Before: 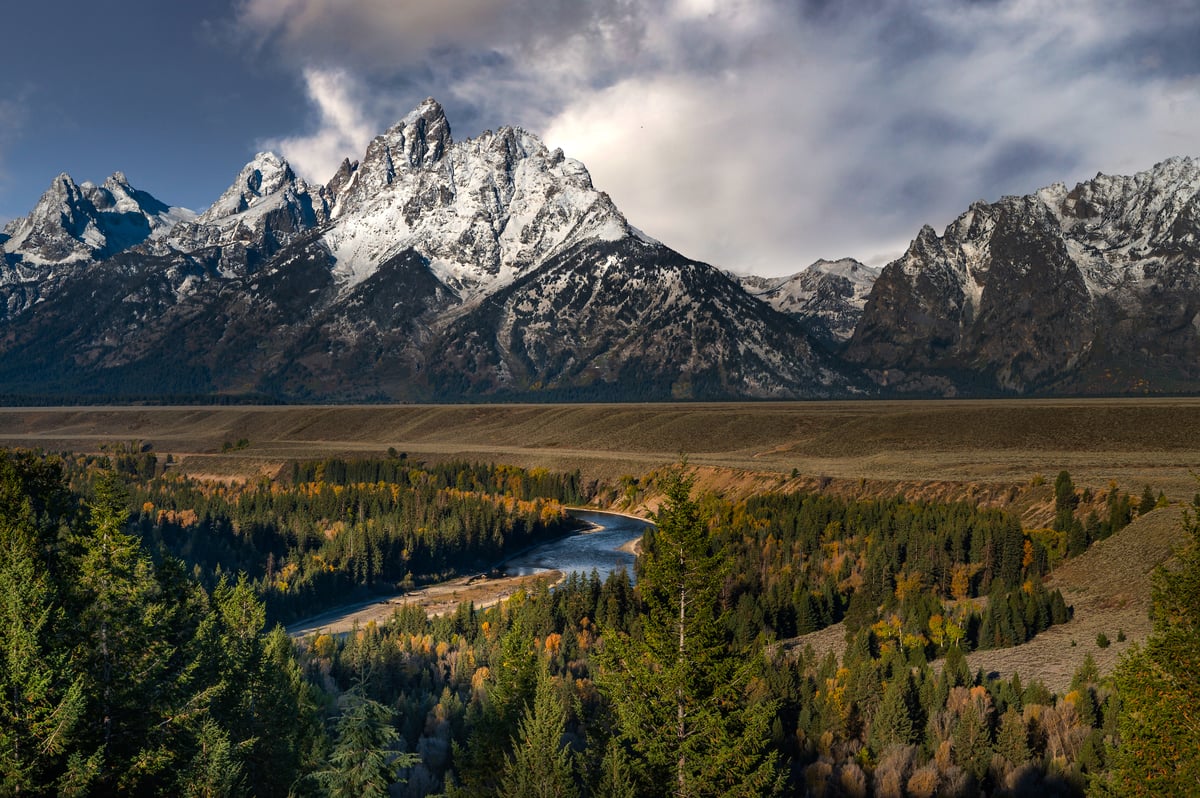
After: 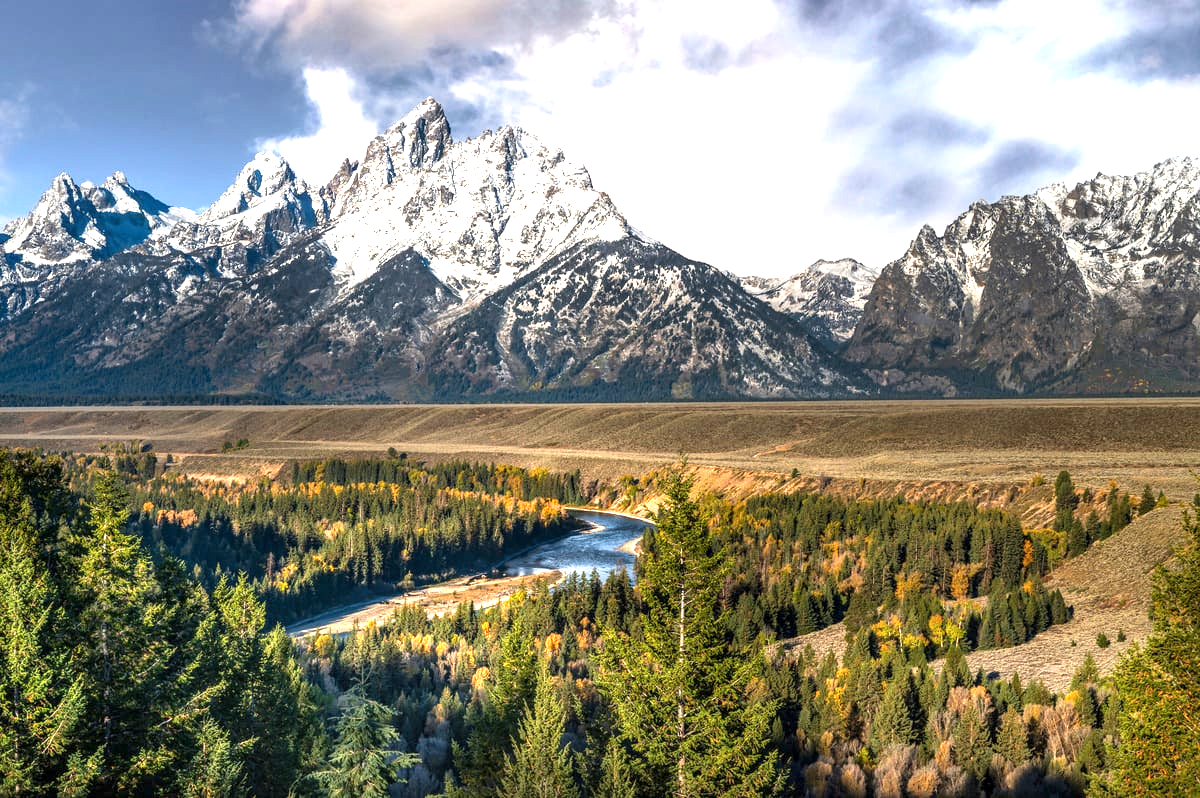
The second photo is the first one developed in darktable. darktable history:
local contrast: detail 130%
exposure: black level correction 0, exposure 1.6 EV, compensate exposure bias true, compensate highlight preservation false
